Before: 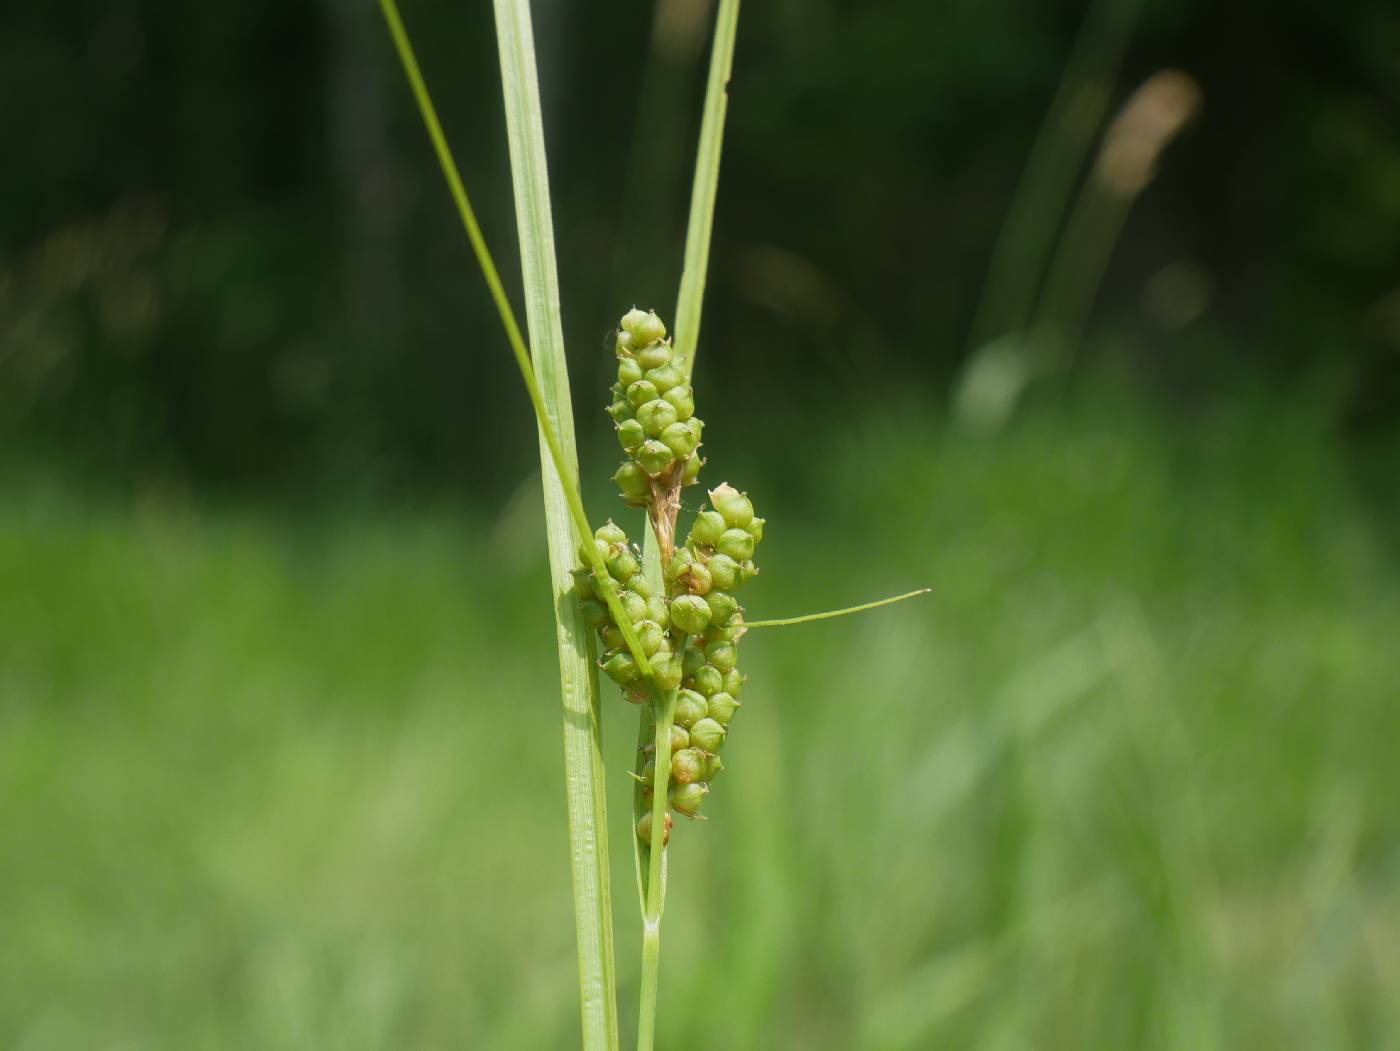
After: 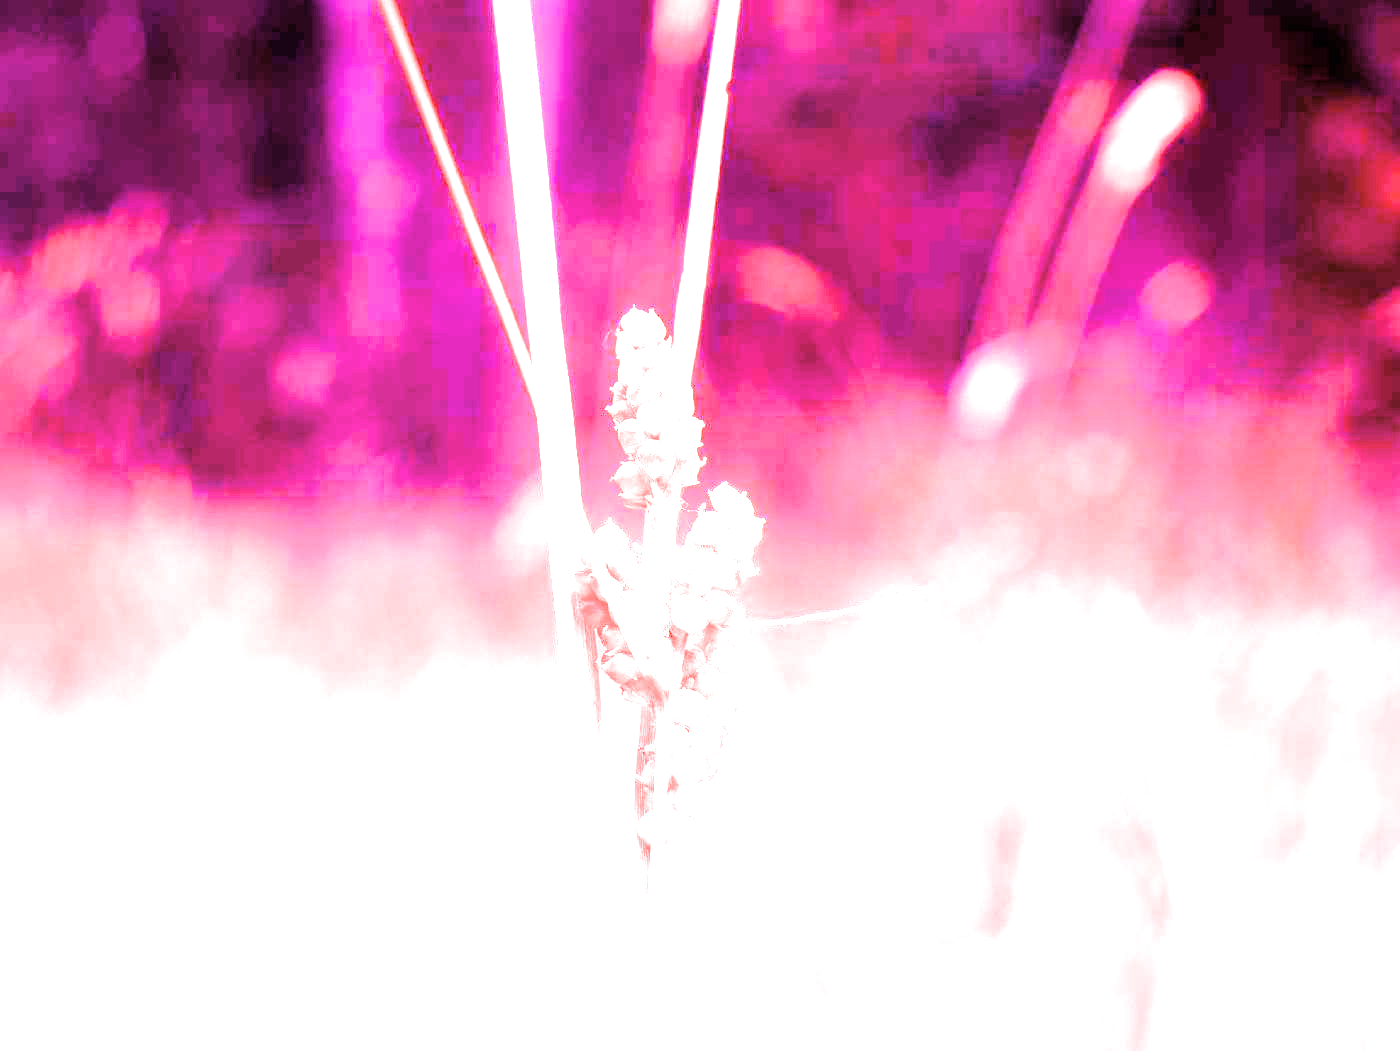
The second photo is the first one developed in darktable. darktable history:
white balance: red 8, blue 8
filmic rgb: black relative exposure -5 EV, hardness 2.88, contrast 1.4
